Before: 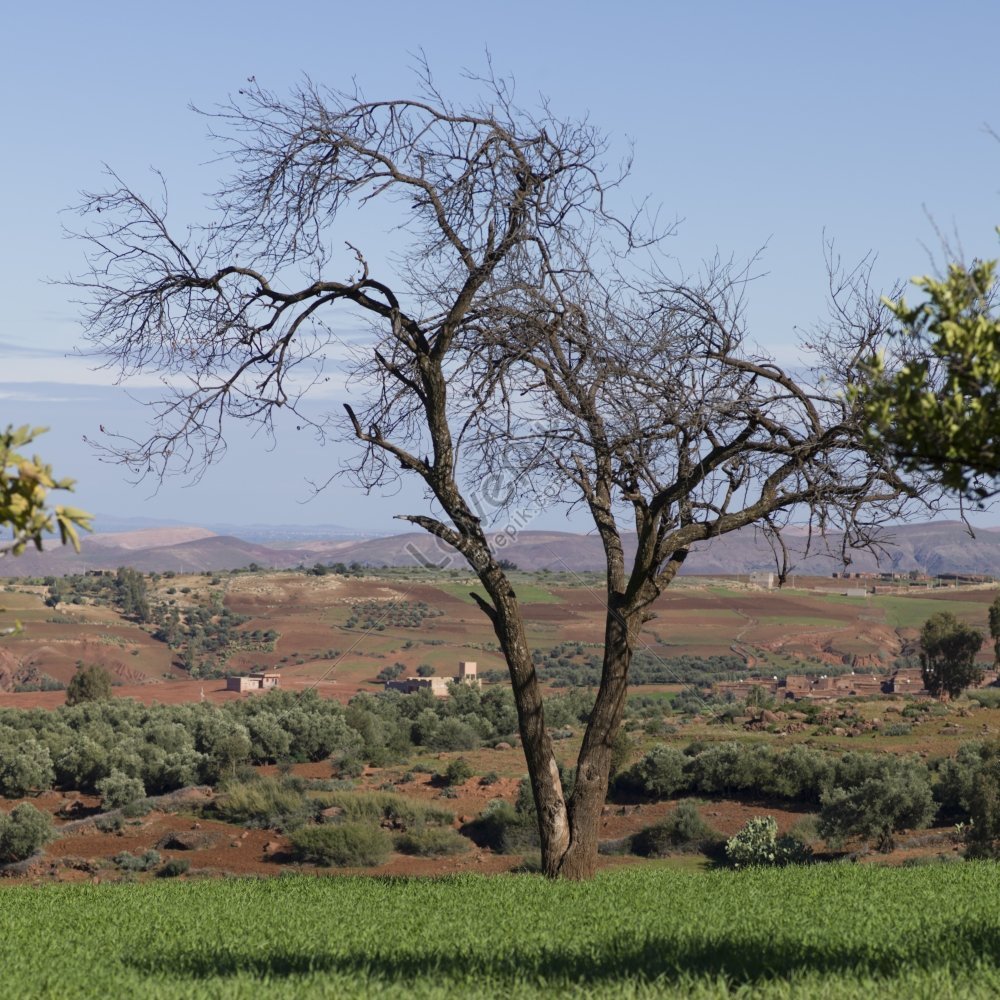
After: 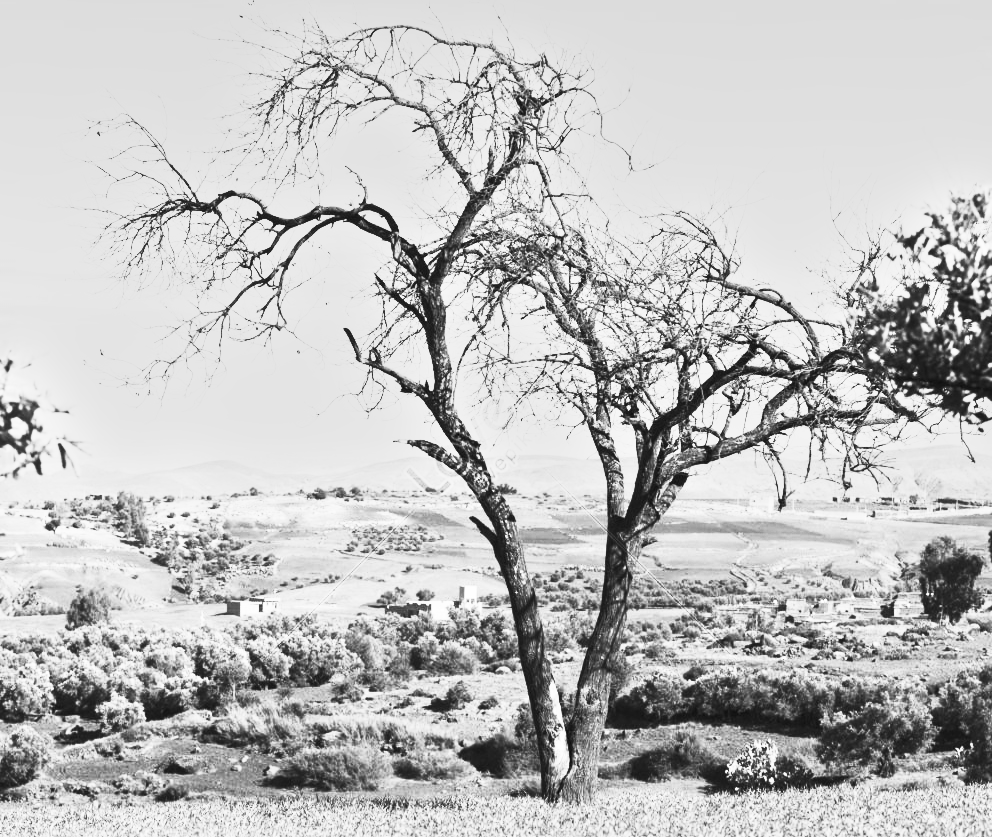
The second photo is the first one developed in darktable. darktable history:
crop: top 7.625%, bottom 8.027%
white balance: red 0.98, blue 1.61
color correction: highlights a* -5.94, highlights b* 9.48, shadows a* 10.12, shadows b* 23.94
monochrome: on, module defaults
contrast brightness saturation: contrast 0.83, brightness 0.59, saturation 0.59
exposure: black level correction 0, exposure 0.7 EV, compensate exposure bias true, compensate highlight preservation false
